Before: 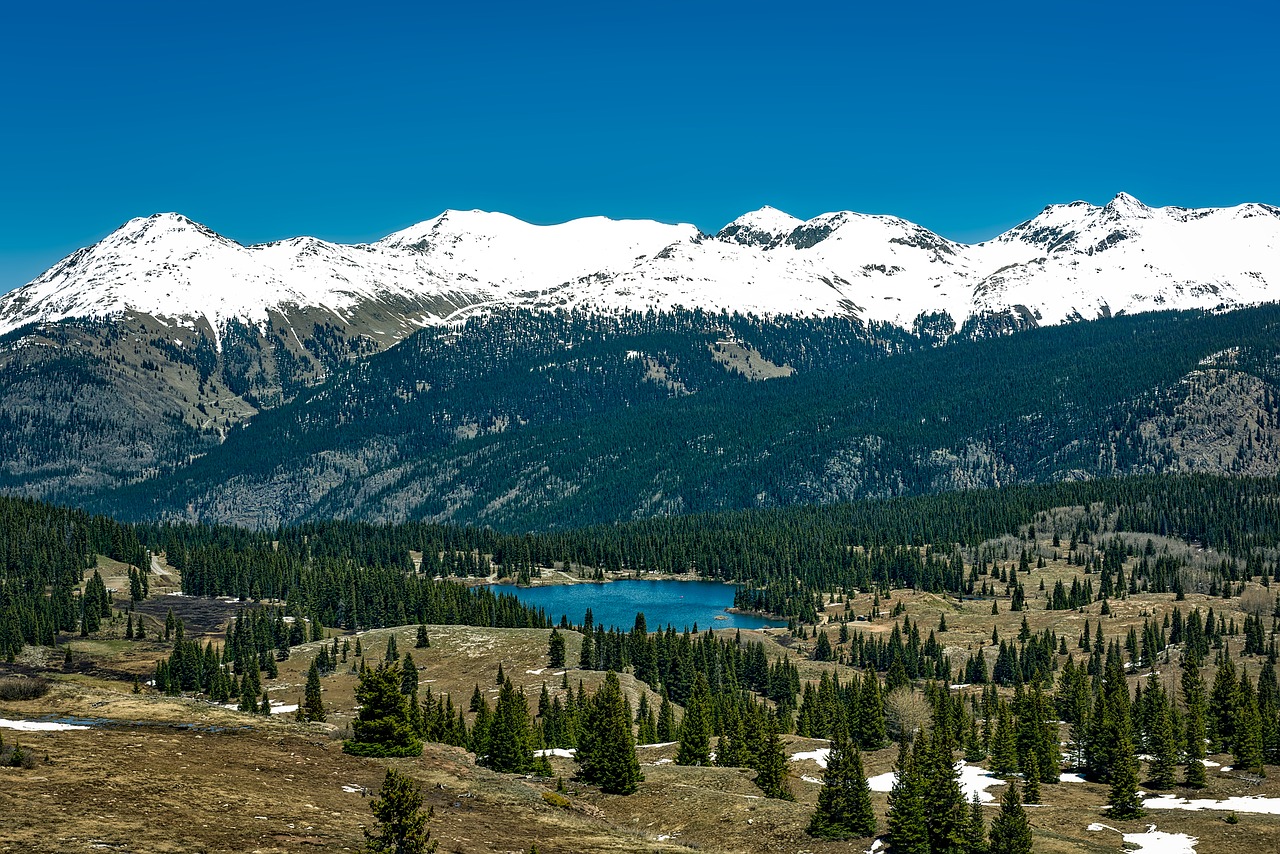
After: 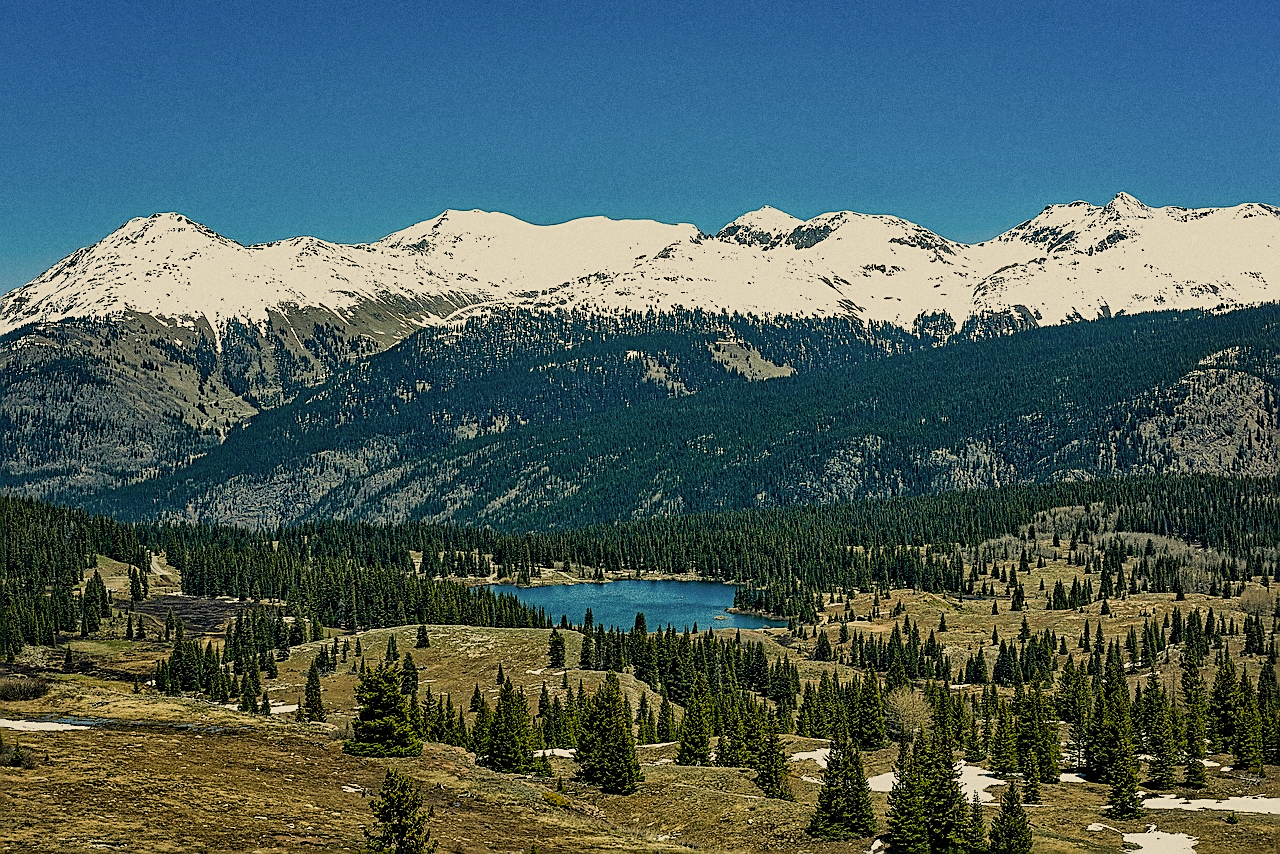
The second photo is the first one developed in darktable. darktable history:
sharpen: amount 0.75
grain: on, module defaults
color correction: highlights a* 1.39, highlights b* 17.83
filmic rgb: black relative exposure -16 EV, white relative exposure 4.97 EV, hardness 6.25
